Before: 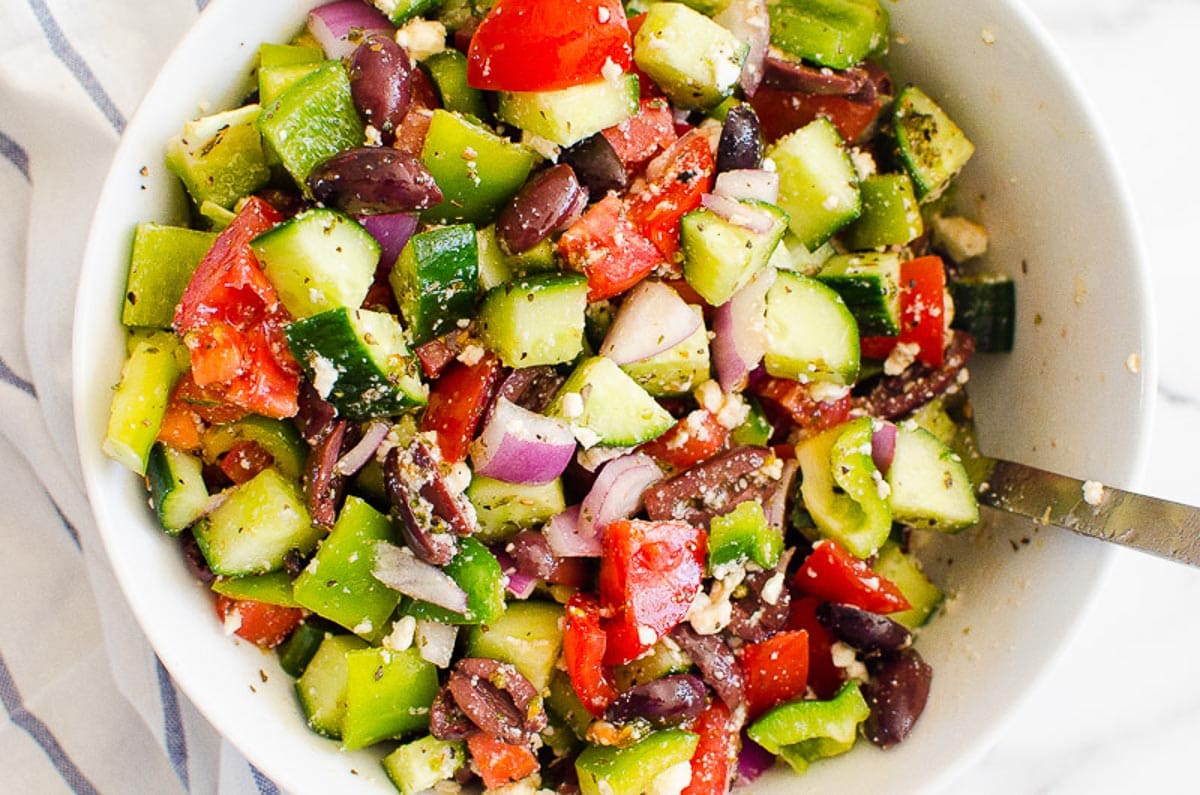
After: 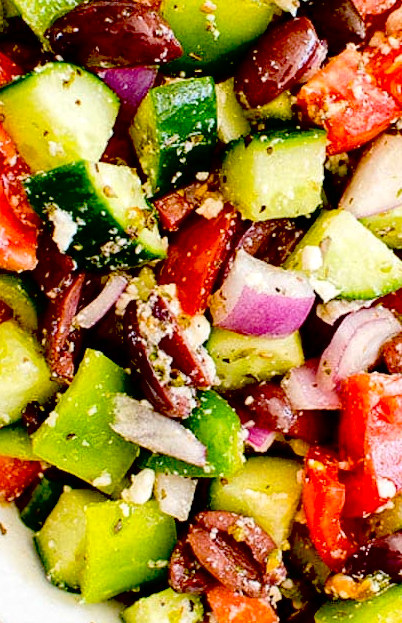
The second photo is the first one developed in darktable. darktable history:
global tonemap: drago (1, 100), detail 1
exposure: black level correction 0.047, exposure 0.013 EV, compensate highlight preservation false
crop and rotate: left 21.77%, top 18.528%, right 44.676%, bottom 2.997%
